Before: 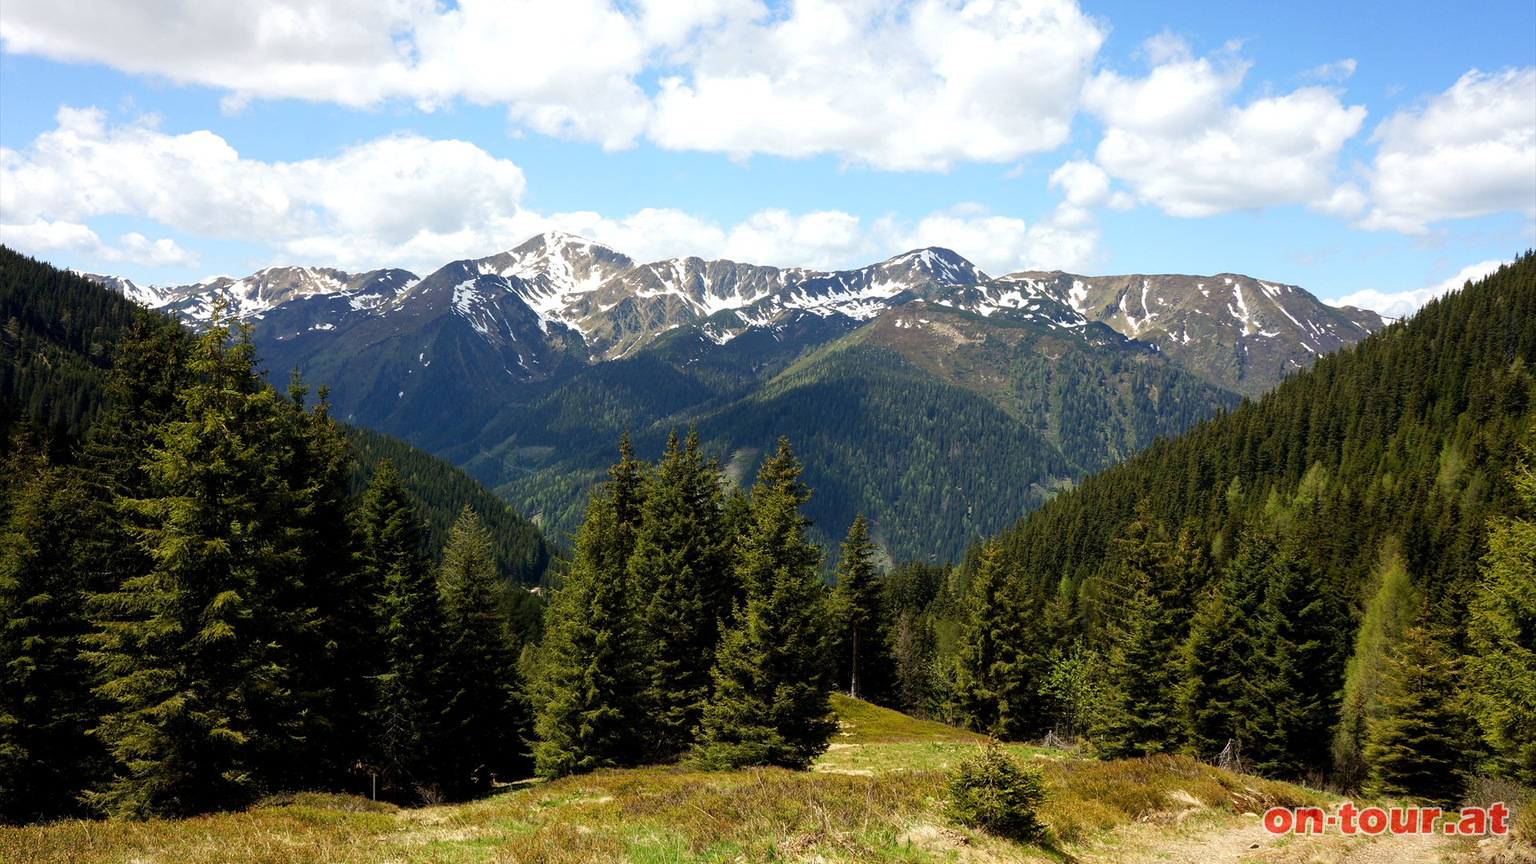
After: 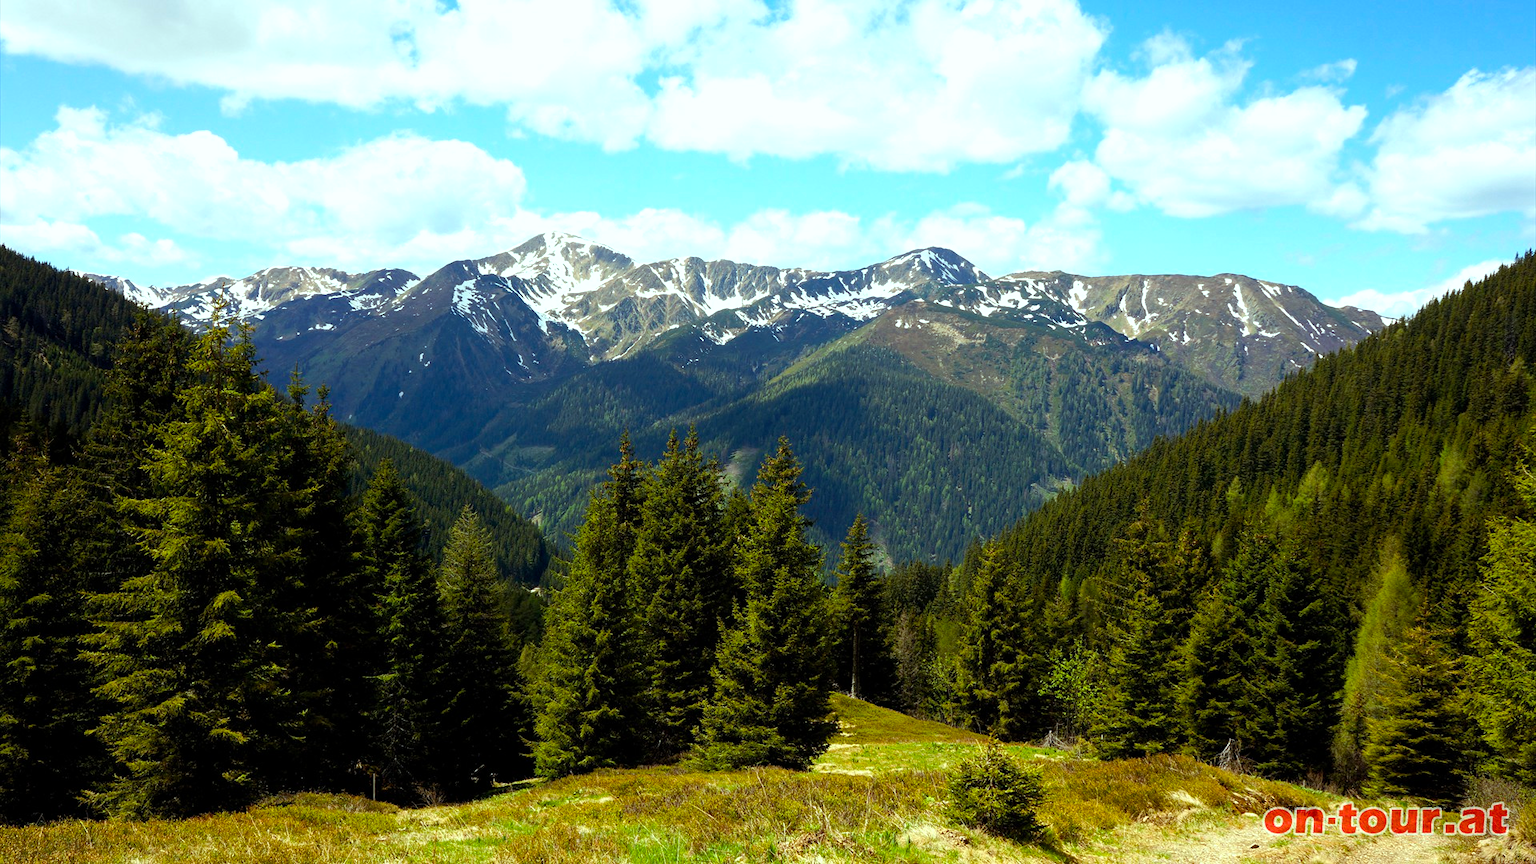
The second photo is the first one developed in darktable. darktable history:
color balance rgb: highlights gain › luminance 19.848%, highlights gain › chroma 2.729%, highlights gain › hue 176.68°, perceptual saturation grading › global saturation 24.888%
